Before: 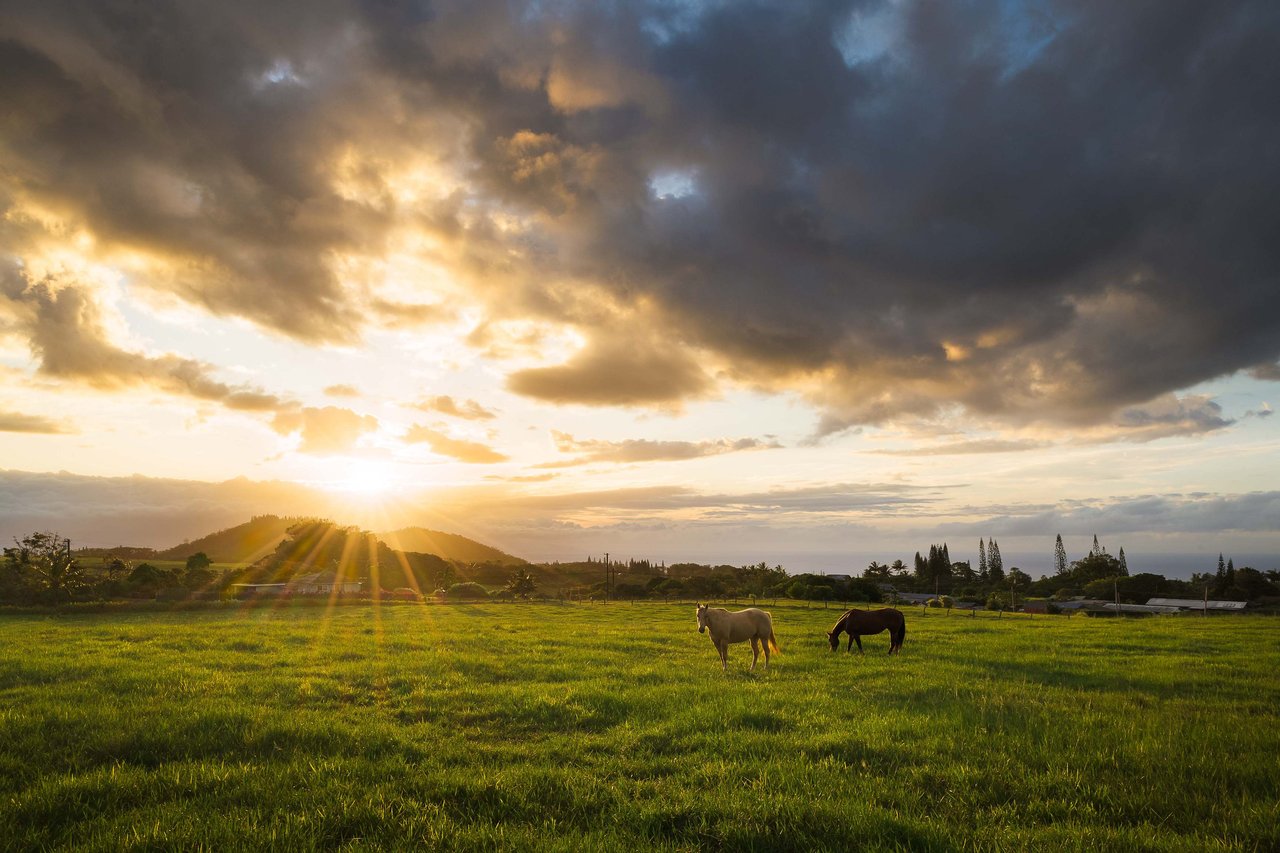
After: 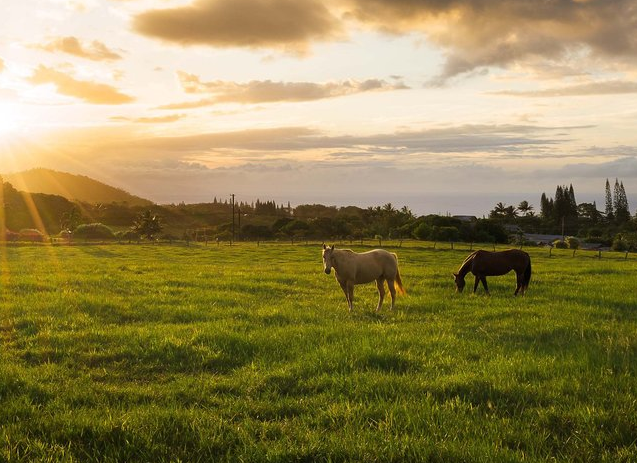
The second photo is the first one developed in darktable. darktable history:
crop: left 29.293%, top 42.191%, right 20.893%, bottom 3.497%
